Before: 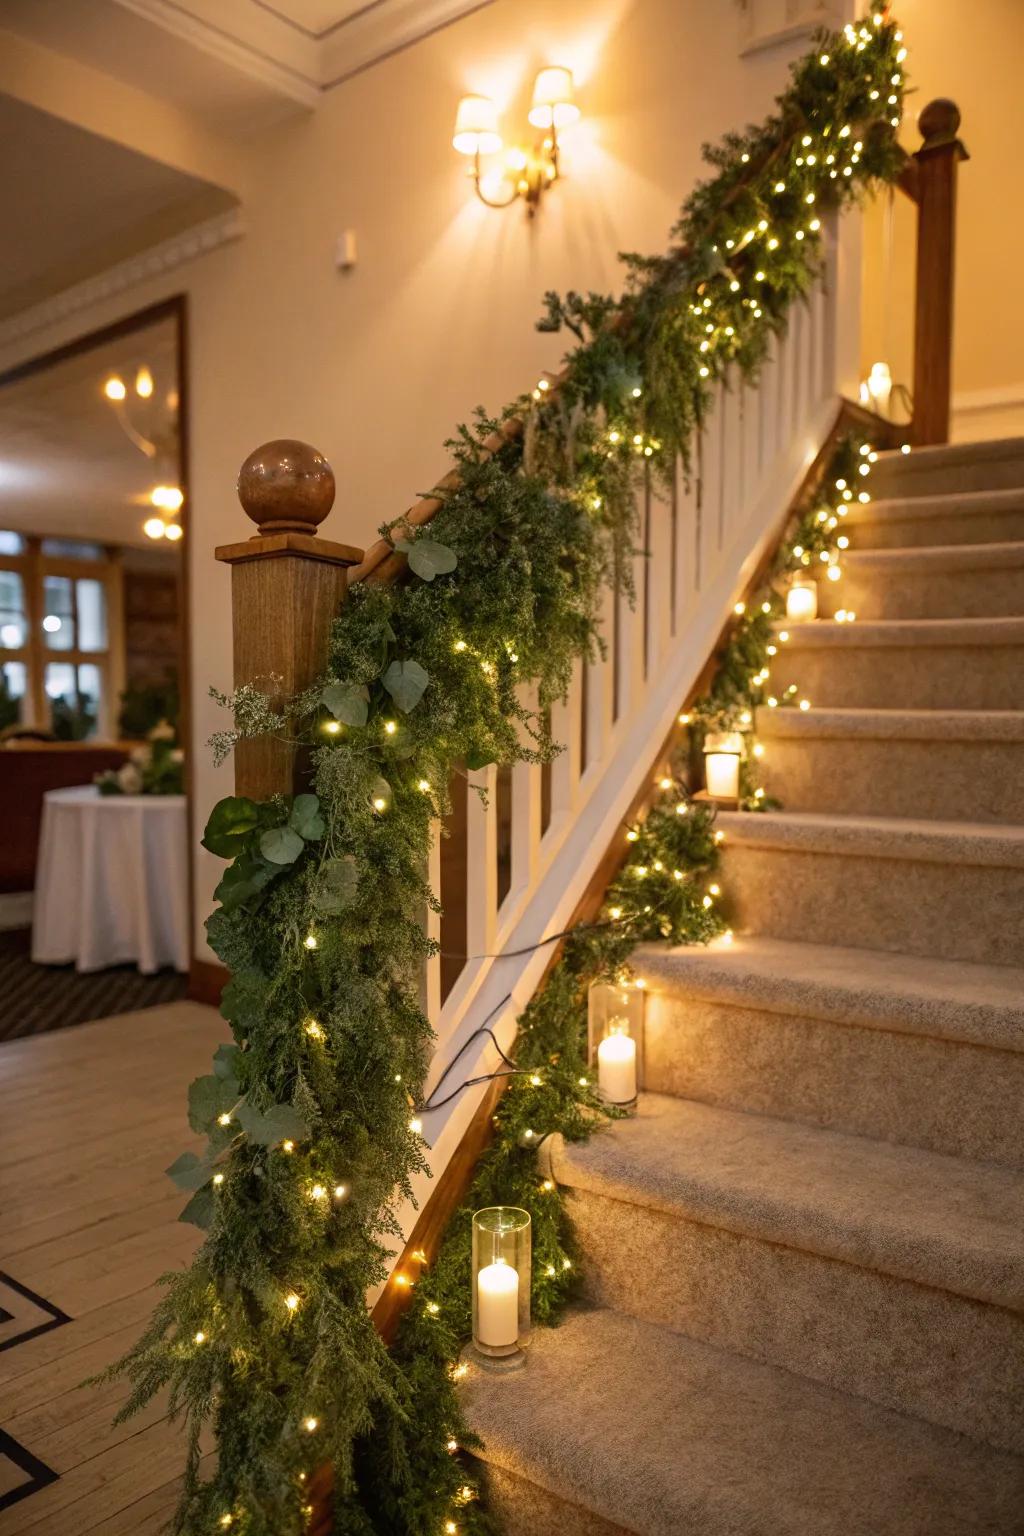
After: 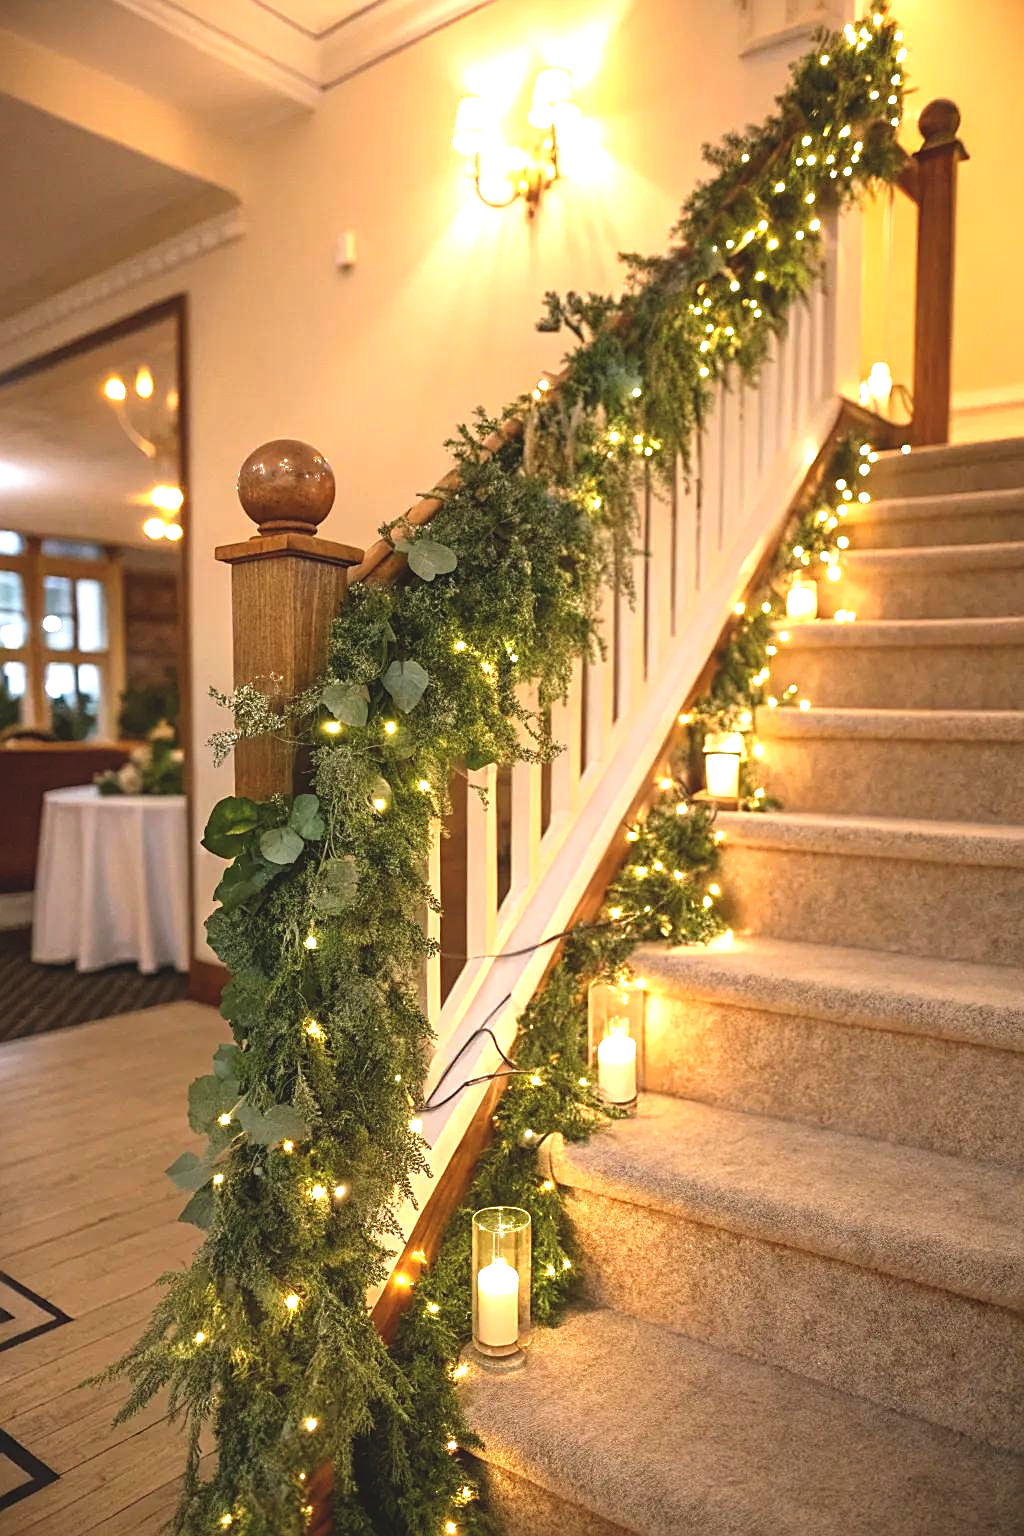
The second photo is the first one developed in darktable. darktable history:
sharpen: on, module defaults
exposure: black level correction -0.005, exposure 1.005 EV, compensate exposure bias true, compensate highlight preservation false
